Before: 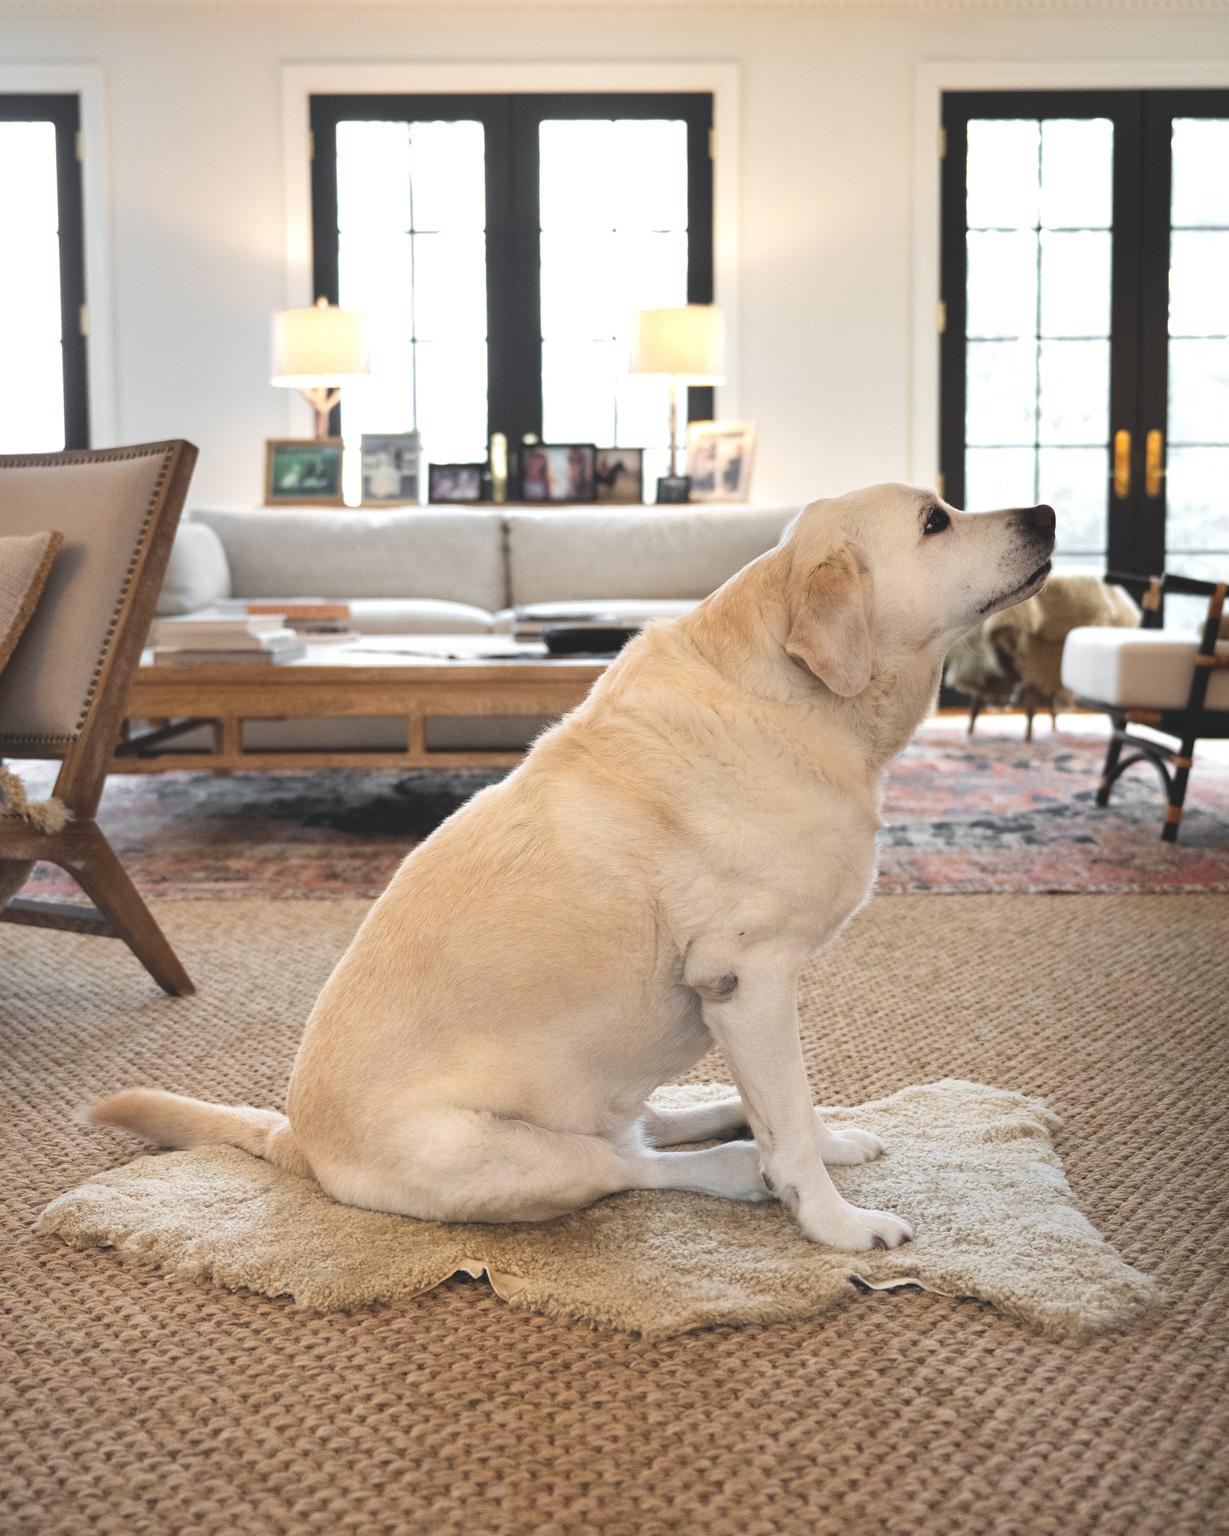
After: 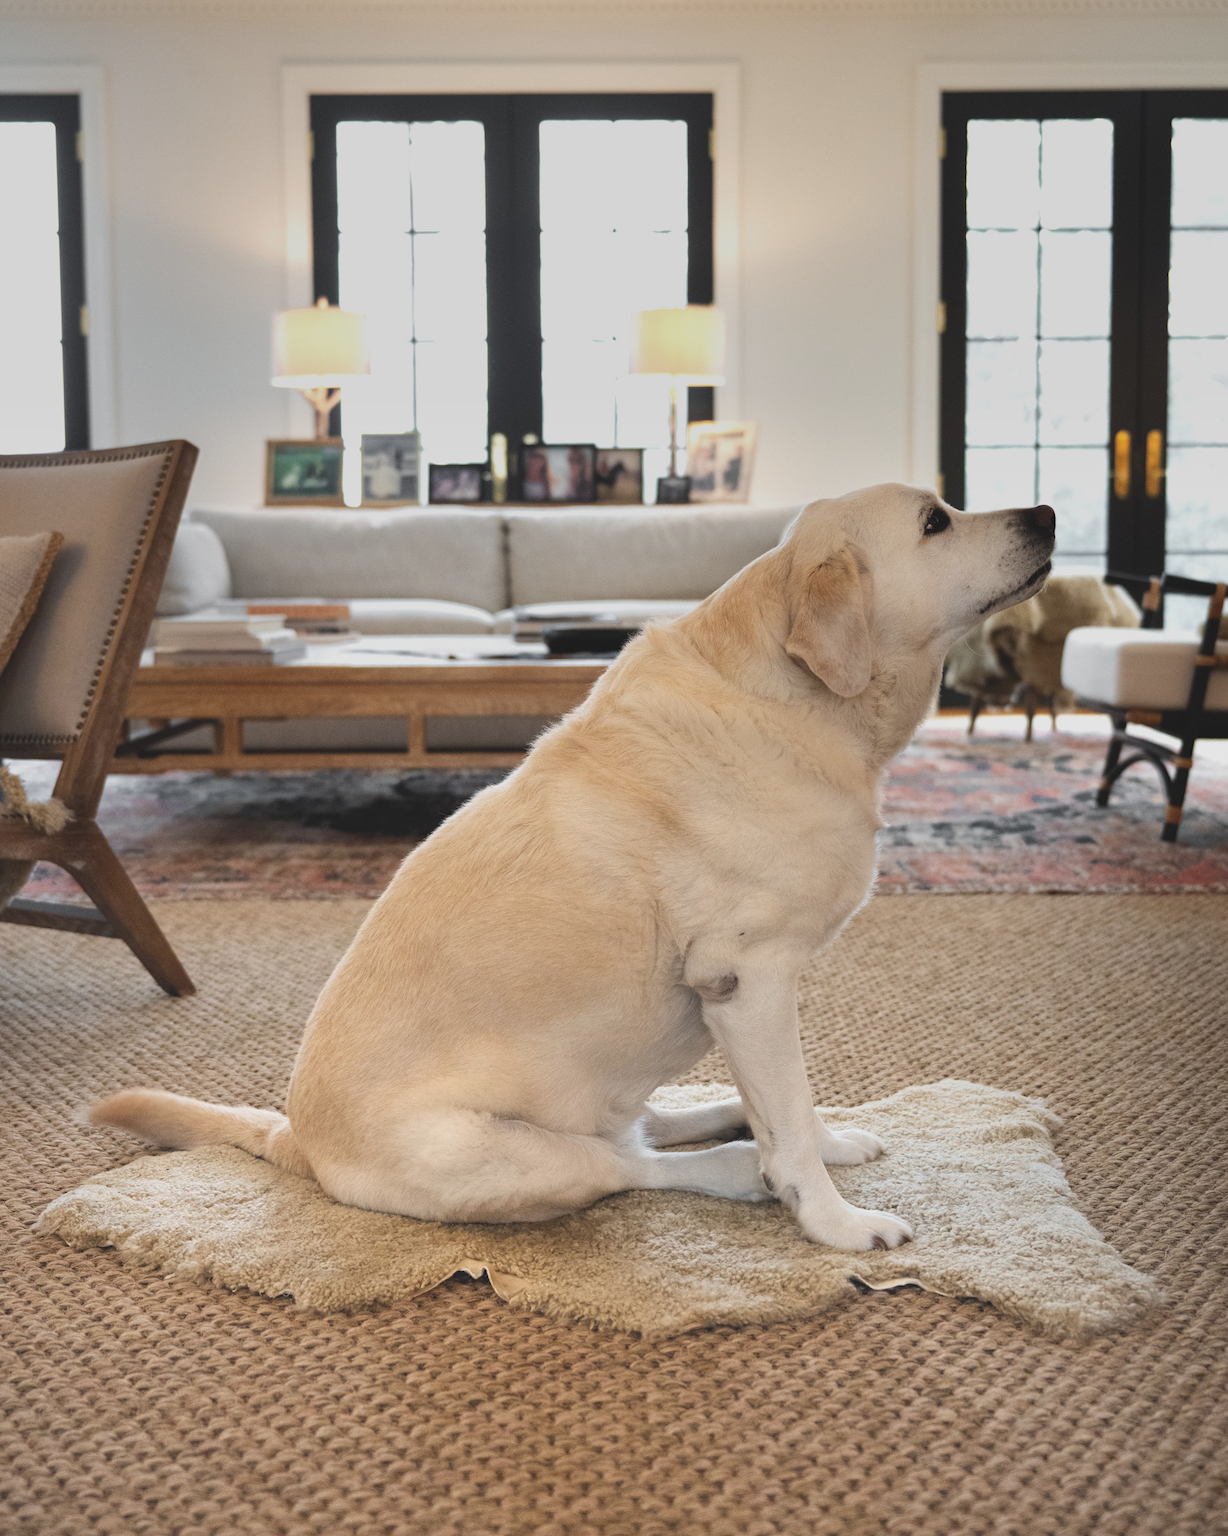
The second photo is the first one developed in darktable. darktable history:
rotate and perspective: crop left 0, crop top 0
graduated density: rotation -0.352°, offset 57.64
